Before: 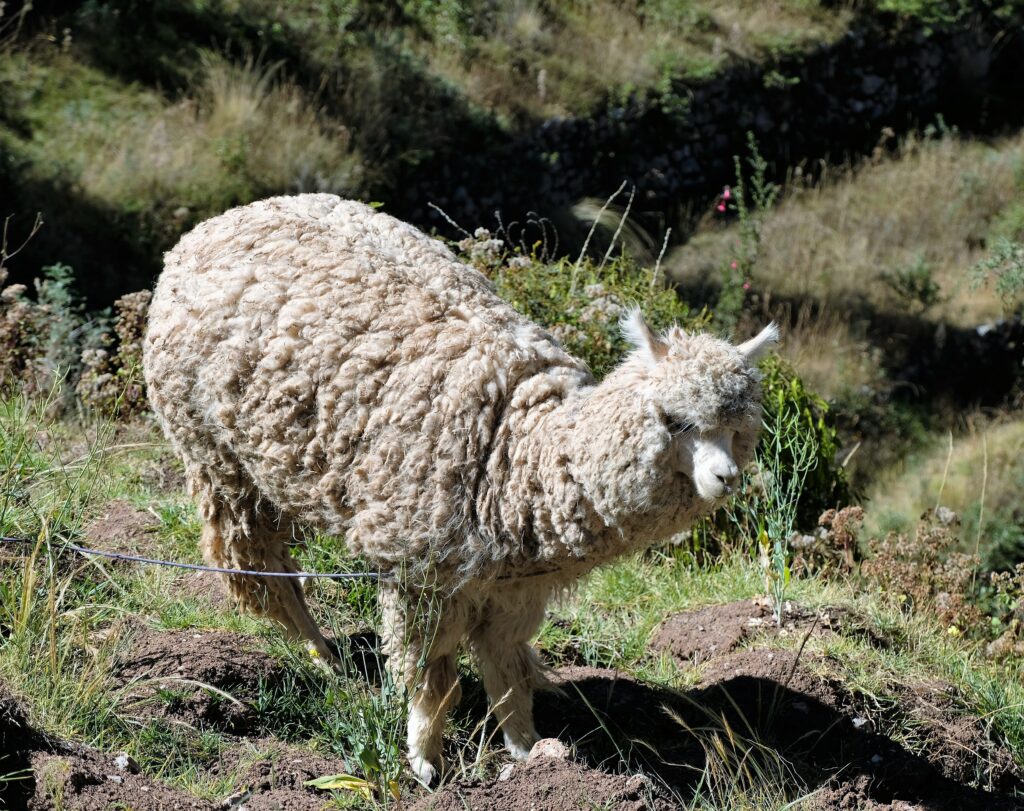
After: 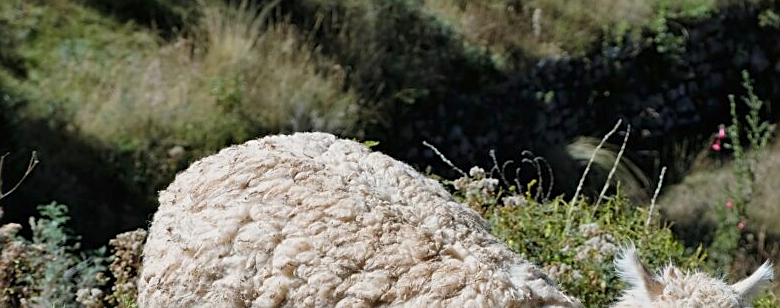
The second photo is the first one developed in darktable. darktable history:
sharpen: on, module defaults
color balance rgb: contrast -10%
crop: left 0.579%, top 7.627%, right 23.167%, bottom 54.275%
